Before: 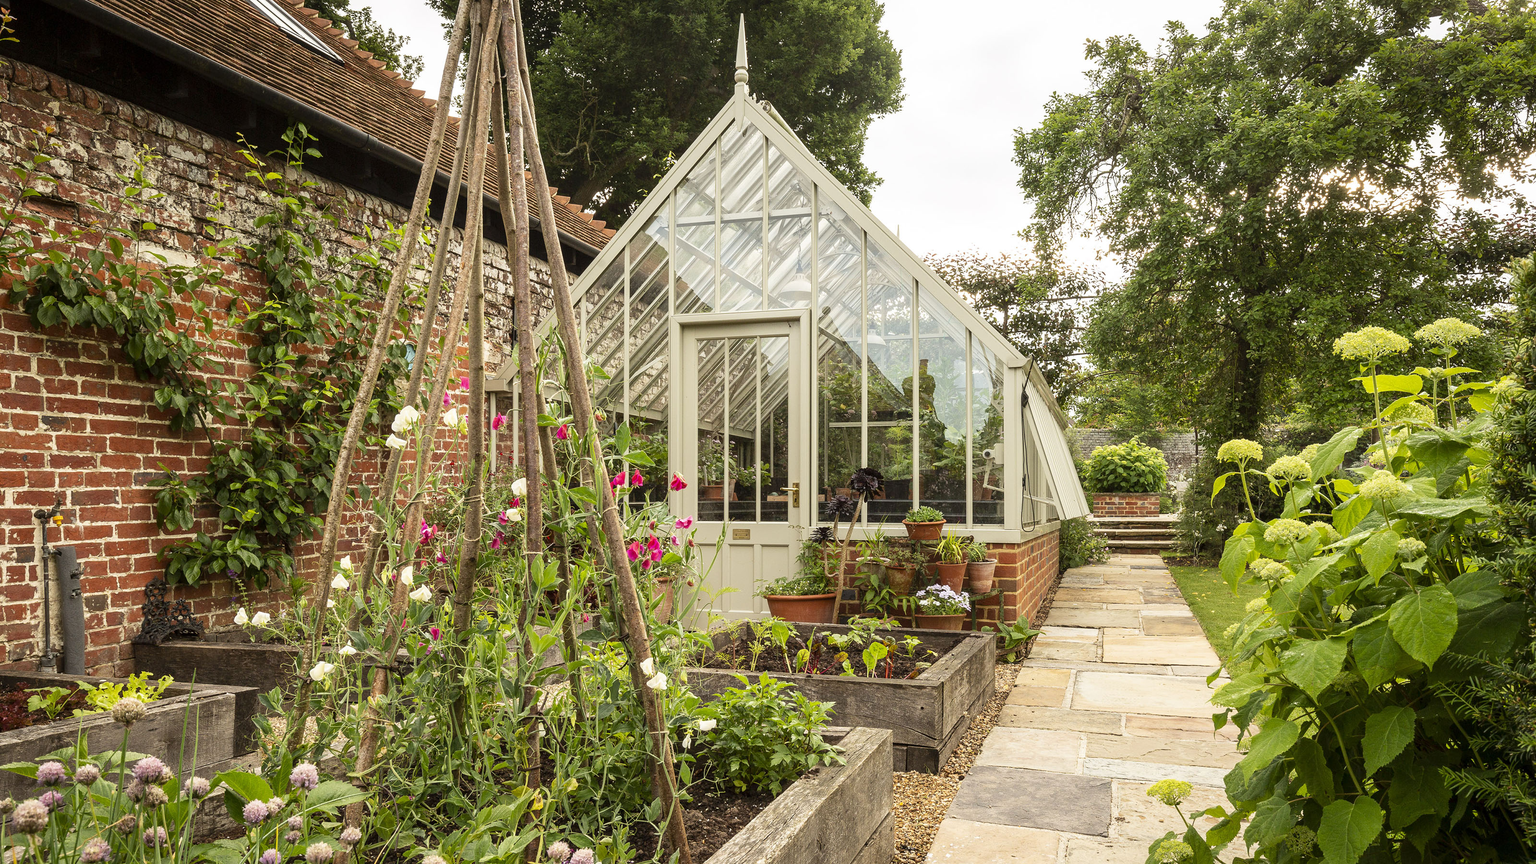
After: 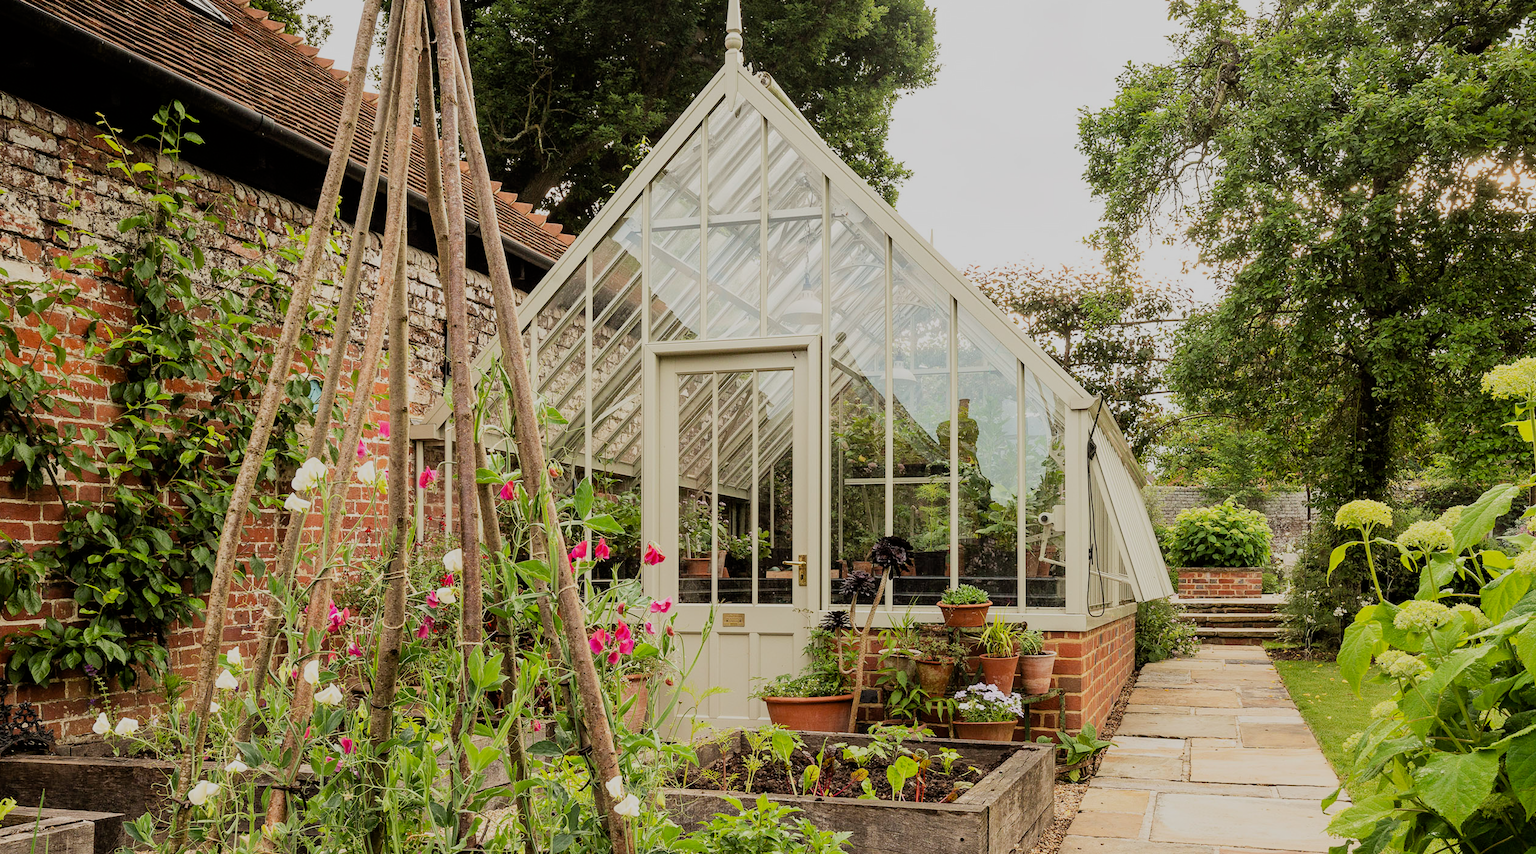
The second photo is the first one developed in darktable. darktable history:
crop and rotate: left 10.495%, top 5.108%, right 10.335%, bottom 16.591%
filmic rgb: black relative exposure -7.13 EV, white relative exposure 5.38 EV, hardness 3.03
